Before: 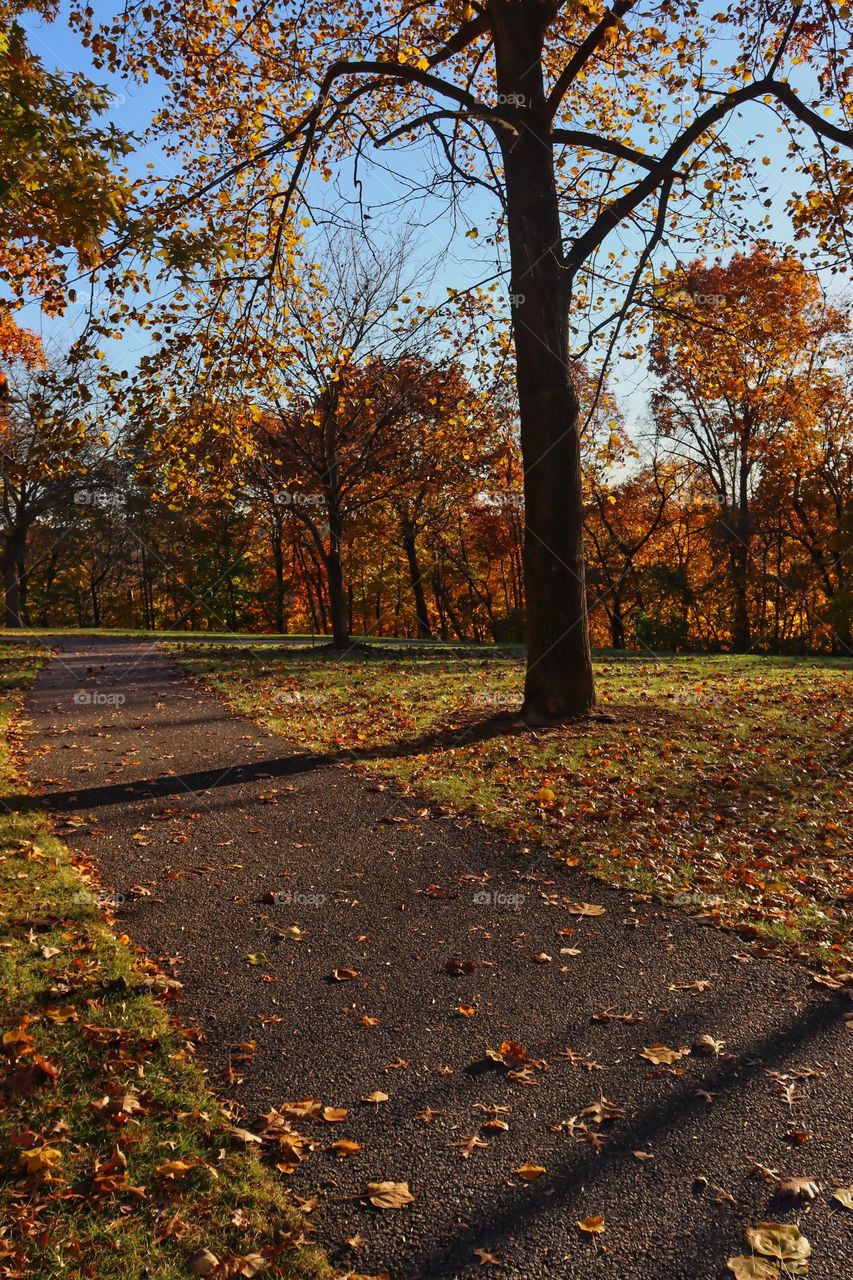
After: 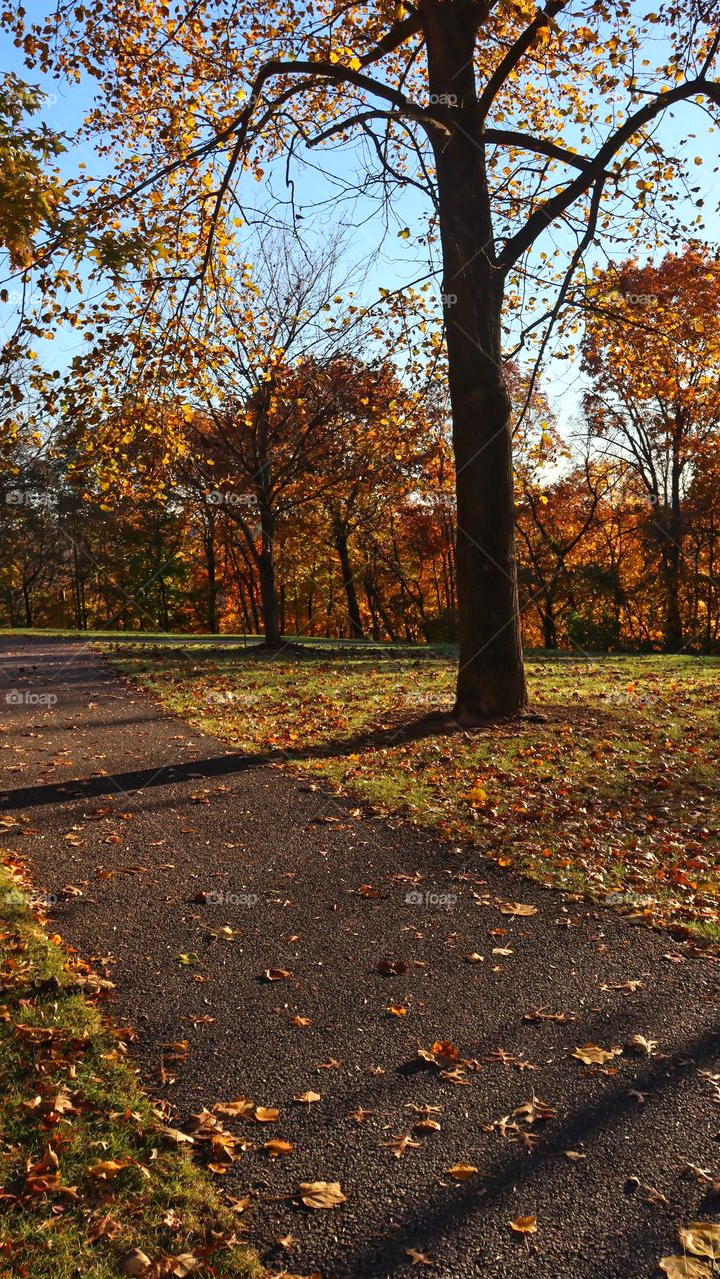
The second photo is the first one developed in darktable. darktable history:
crop: left 8.032%, right 7.527%
tone equalizer: -8 EV -0.425 EV, -7 EV -0.385 EV, -6 EV -0.343 EV, -5 EV -0.209 EV, -3 EV 0.223 EV, -2 EV 0.314 EV, -1 EV 0.401 EV, +0 EV 0.434 EV, smoothing diameter 24.99%, edges refinement/feathering 10.65, preserve details guided filter
